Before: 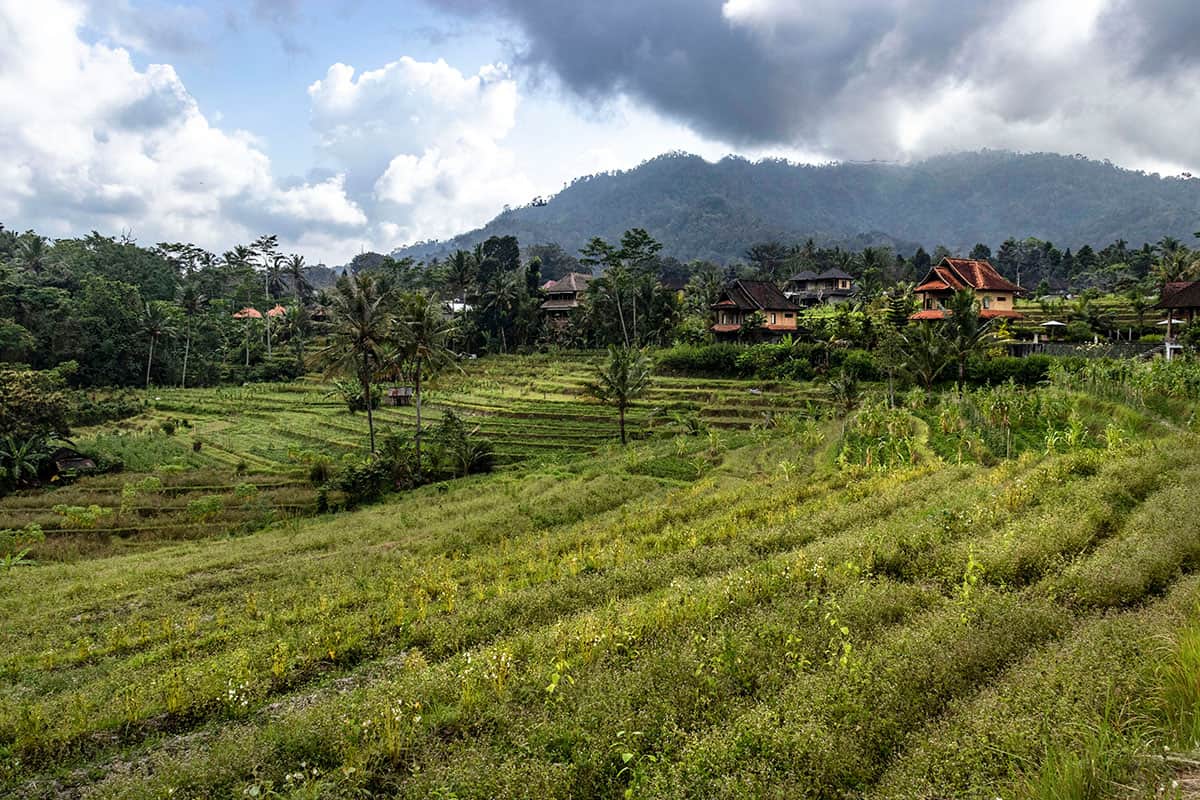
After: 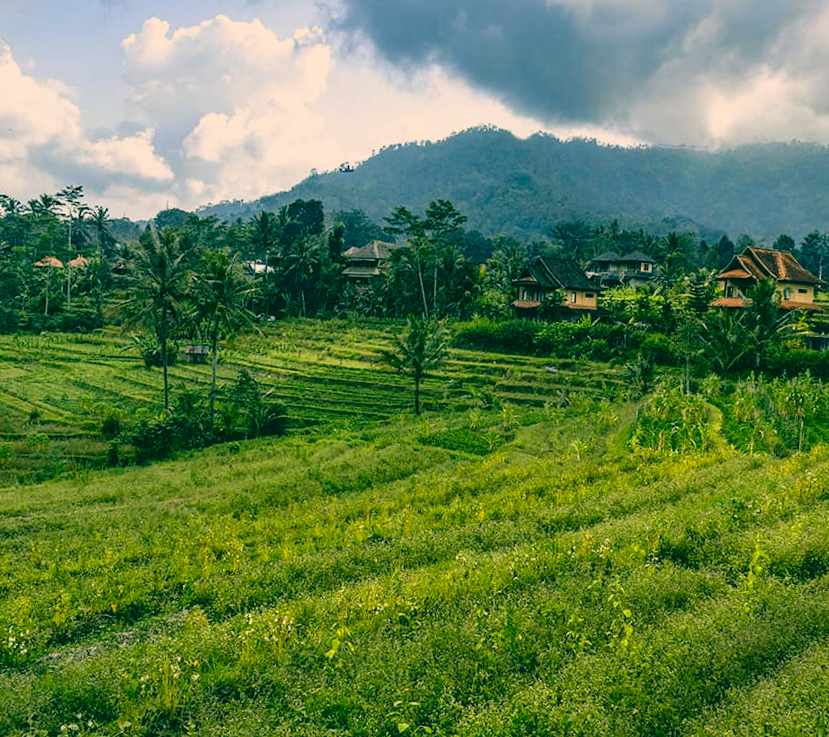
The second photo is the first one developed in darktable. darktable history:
white balance: red 1.042, blue 1.17
crop and rotate: angle -3.27°, left 14.277%, top 0.028%, right 10.766%, bottom 0.028%
color correction: highlights a* 1.83, highlights b* 34.02, shadows a* -36.68, shadows b* -5.48
bloom: size 9%, threshold 100%, strength 7%
color balance rgb: perceptual saturation grading › global saturation -0.31%, global vibrance -8%, contrast -13%, saturation formula JzAzBz (2021)
